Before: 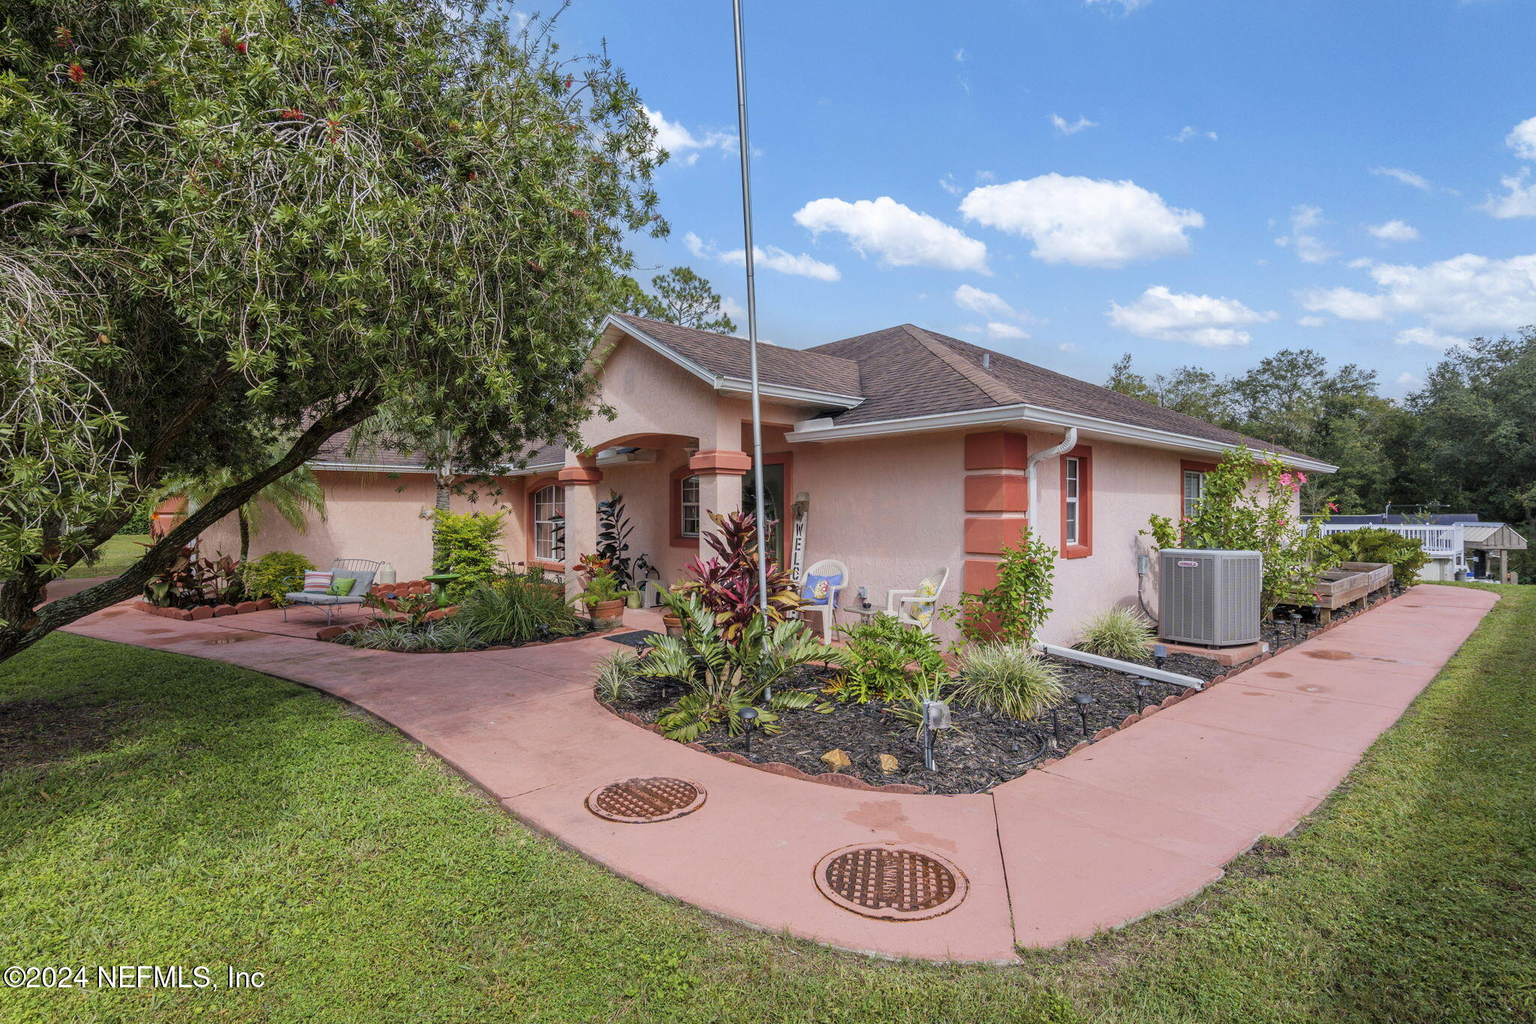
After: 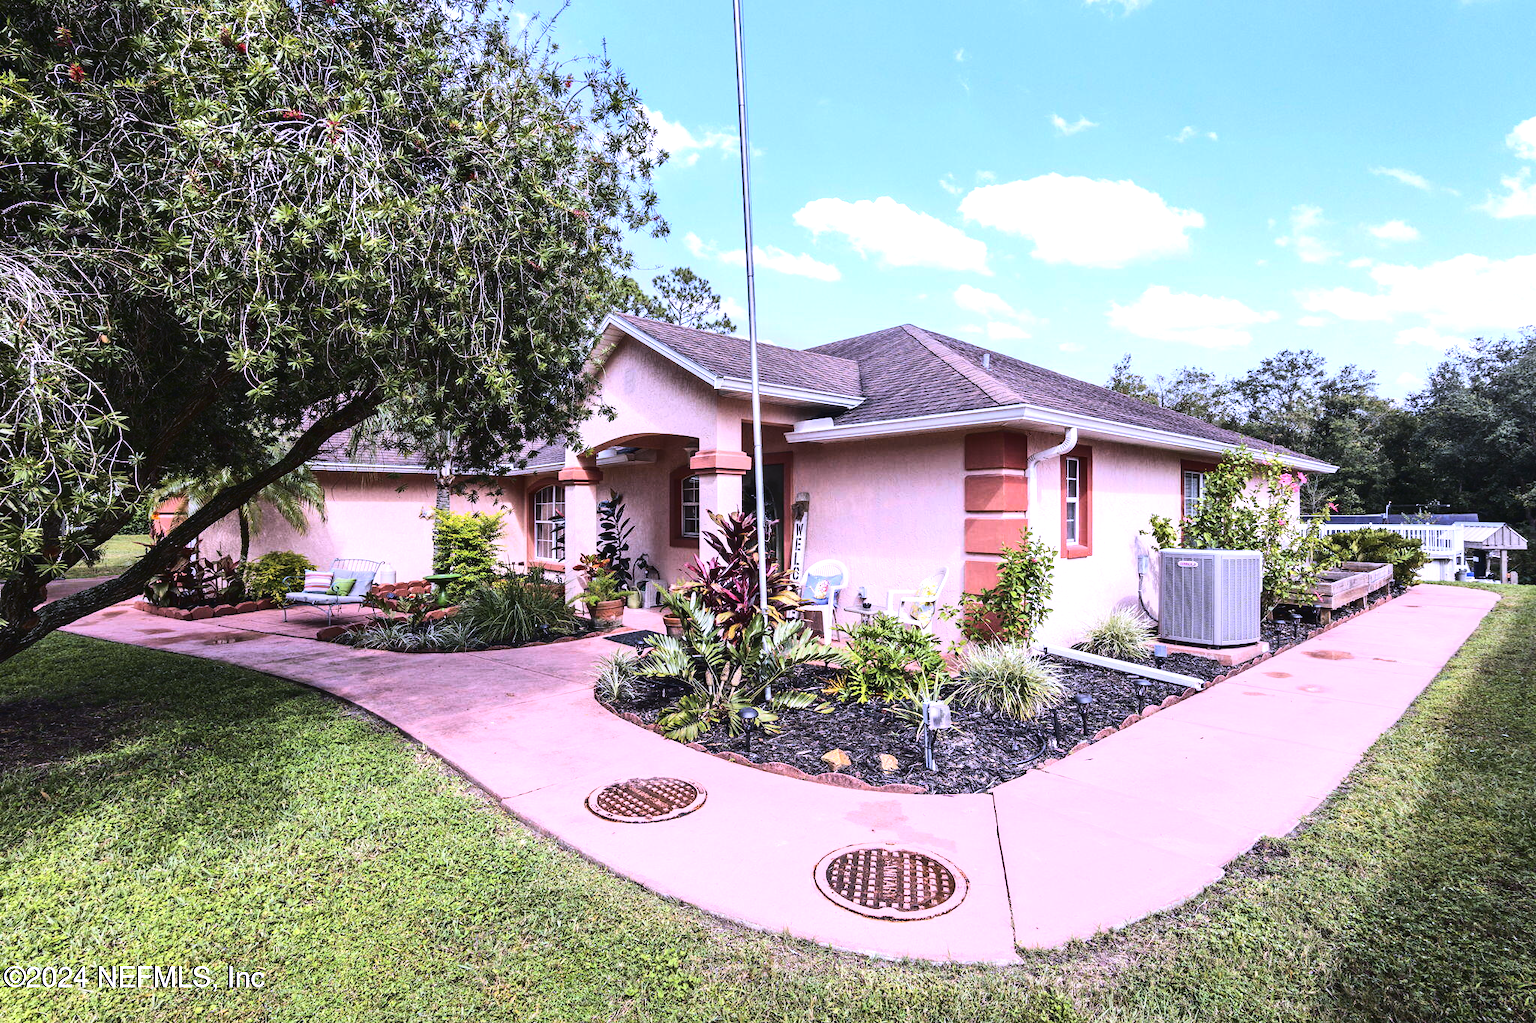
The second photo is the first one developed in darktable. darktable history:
tone curve: curves: ch0 [(0, 0.032) (0.181, 0.156) (0.751, 0.829) (1, 1)], color space Lab, linked channels, preserve colors none
tone equalizer: -8 EV -1.08 EV, -7 EV -1.01 EV, -6 EV -0.867 EV, -5 EV -0.578 EV, -3 EV 0.578 EV, -2 EV 0.867 EV, -1 EV 1.01 EV, +0 EV 1.08 EV, edges refinement/feathering 500, mask exposure compensation -1.57 EV, preserve details no
color calibration: illuminant as shot in camera, x 0.358, y 0.373, temperature 4628.91 K
white balance: red 1.042, blue 1.17
